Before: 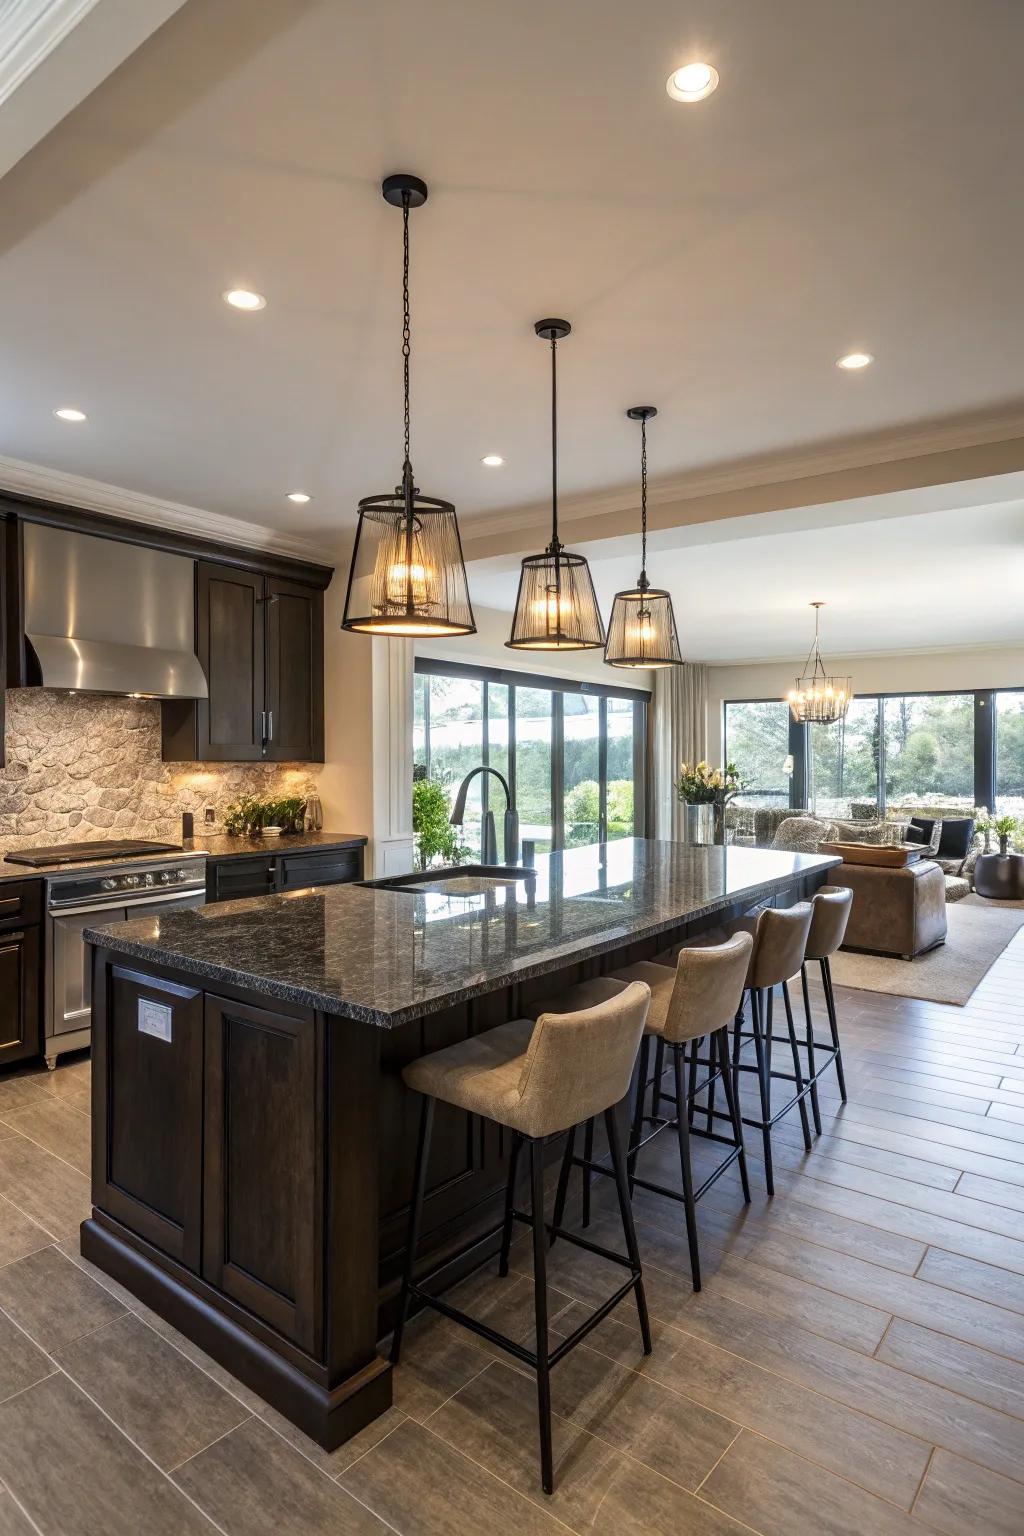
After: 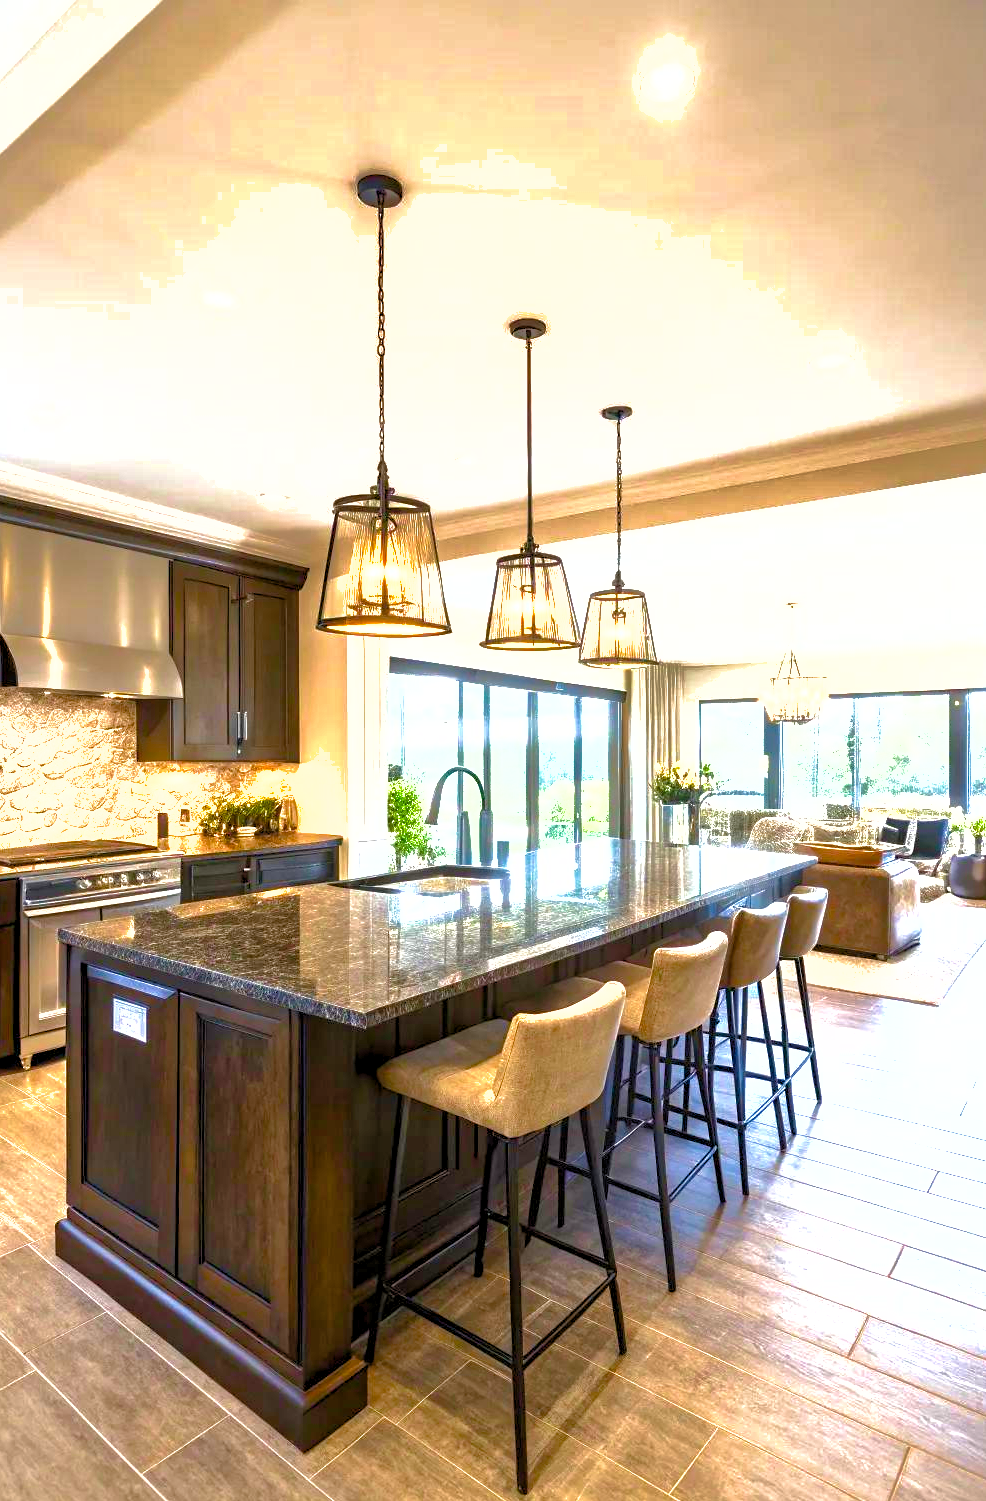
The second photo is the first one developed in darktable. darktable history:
crop and rotate: left 2.536%, right 1.107%, bottom 2.246%
velvia: on, module defaults
levels: levels [0.026, 0.507, 0.987]
shadows and highlights: on, module defaults
color balance rgb: linear chroma grading › shadows -2.2%, linear chroma grading › highlights -15%, linear chroma grading › global chroma -10%, linear chroma grading › mid-tones -10%, perceptual saturation grading › global saturation 45%, perceptual saturation grading › highlights -50%, perceptual saturation grading › shadows 30%, perceptual brilliance grading › global brilliance 18%, global vibrance 45%
exposure: exposure 0.95 EV, compensate highlight preservation false
